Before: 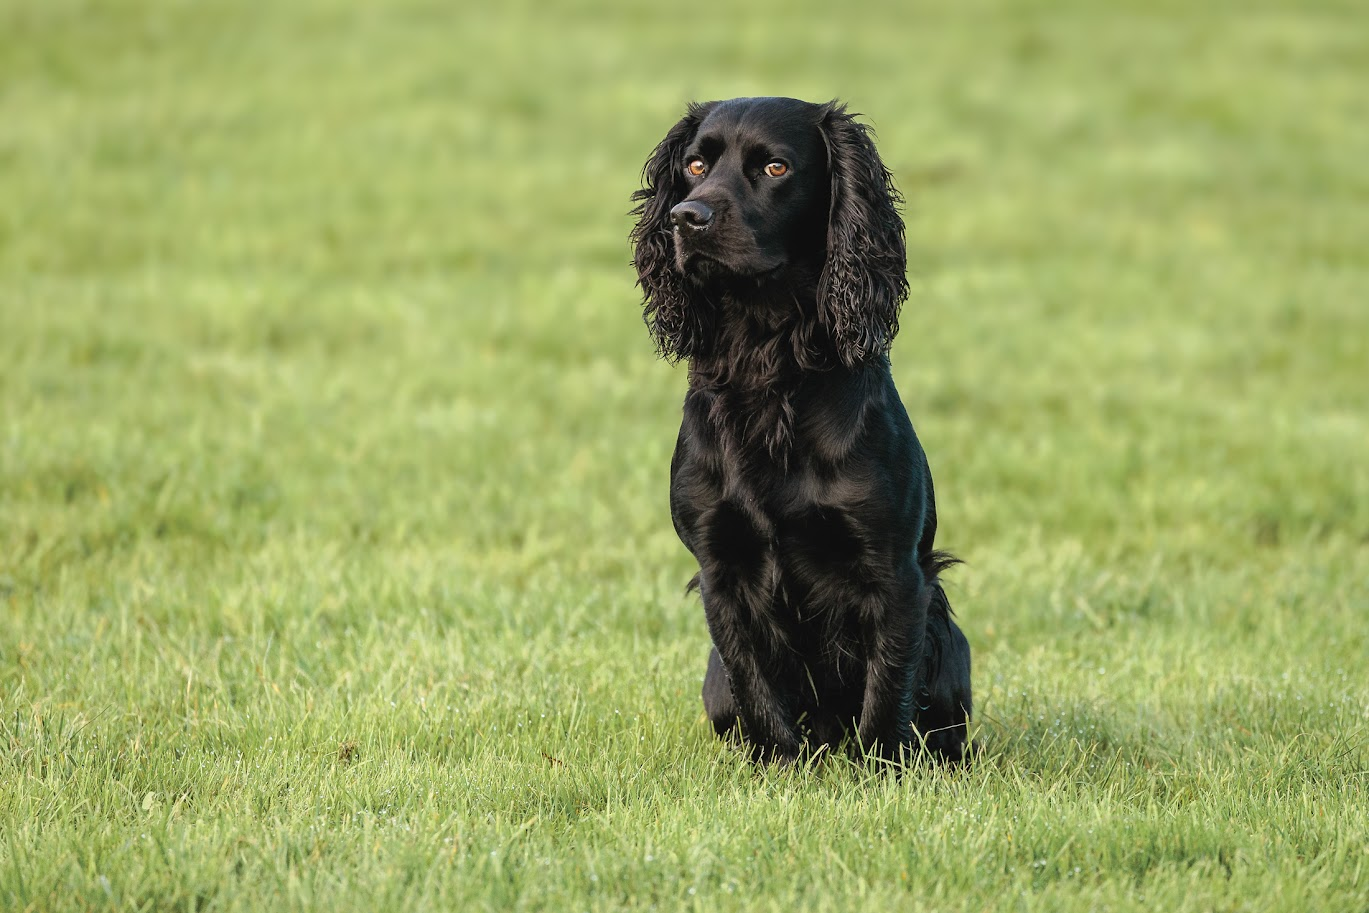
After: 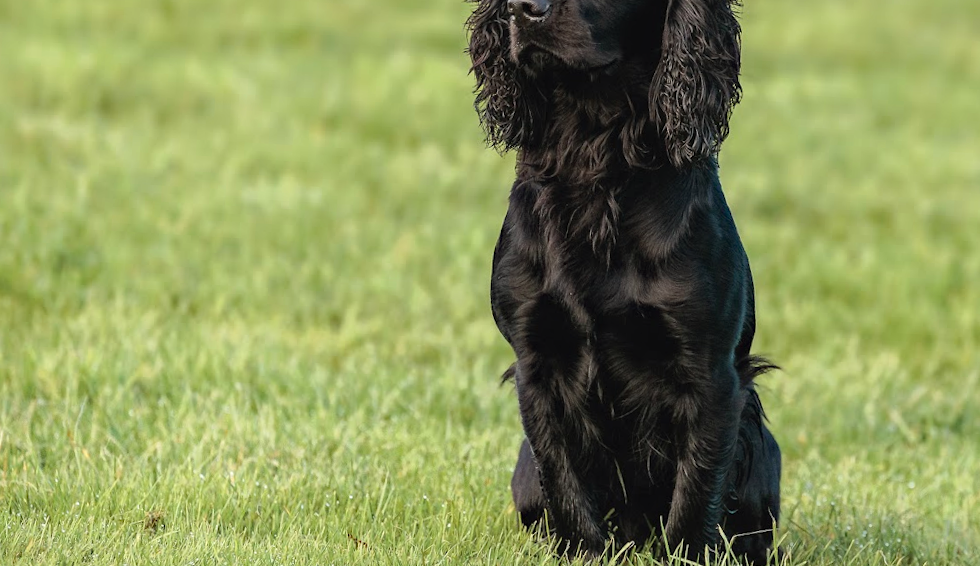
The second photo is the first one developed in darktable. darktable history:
haze removal: compatibility mode true, adaptive false
crop and rotate: angle -3.37°, left 9.79%, top 20.73%, right 12.42%, bottom 11.82%
